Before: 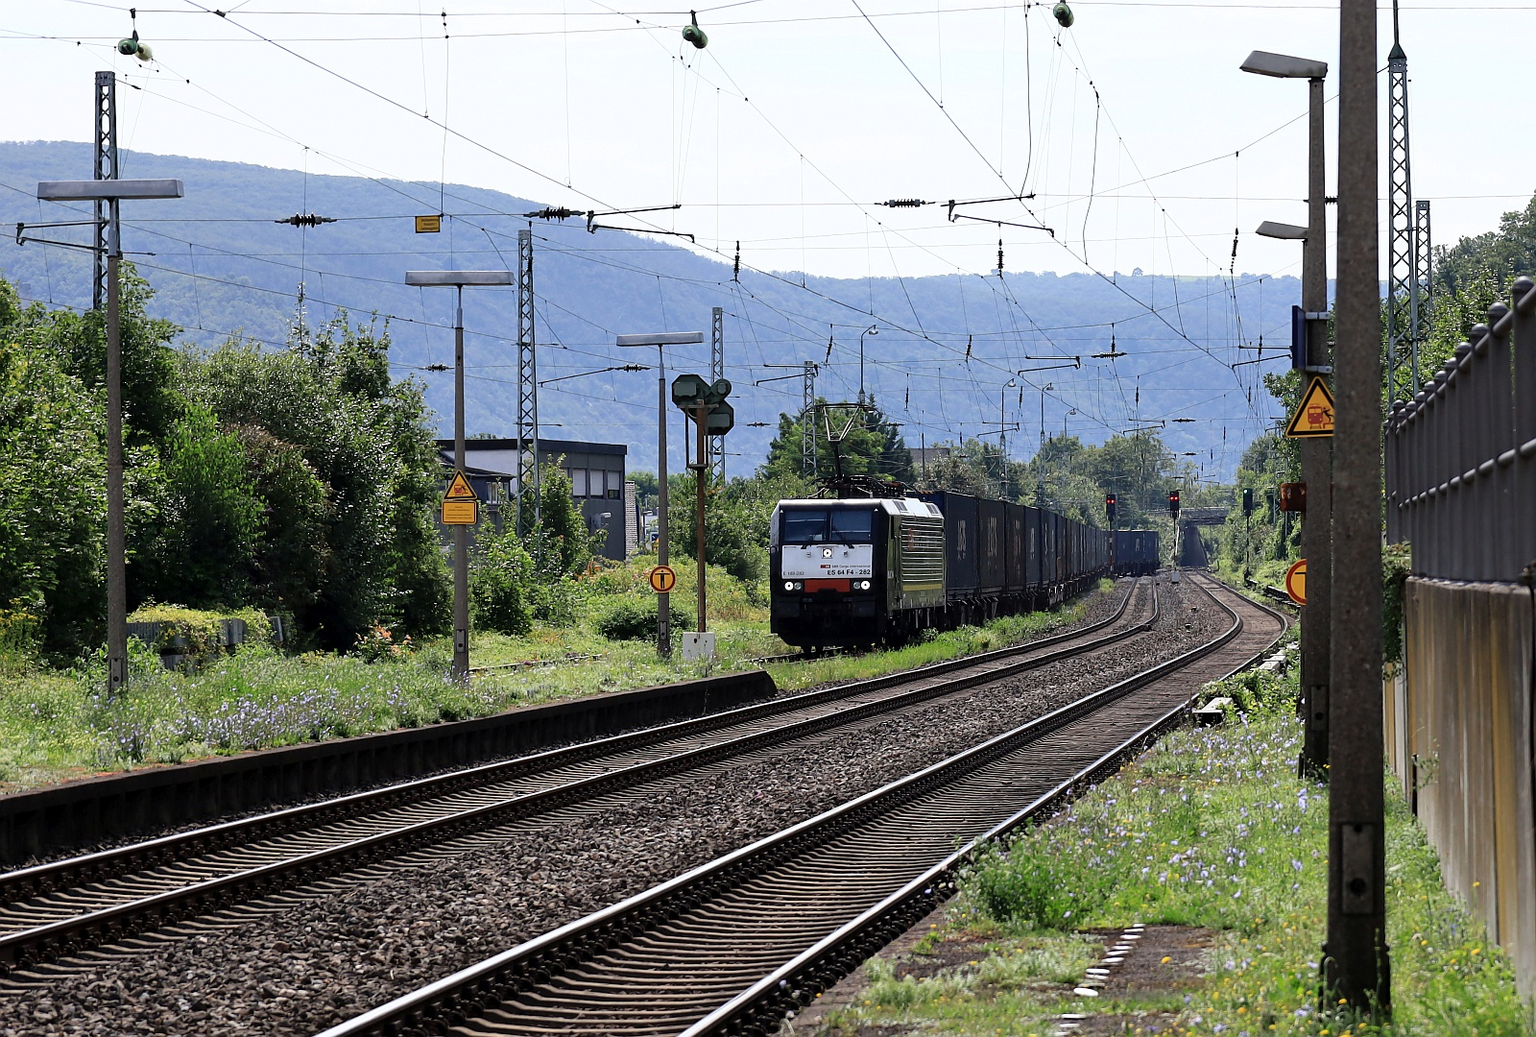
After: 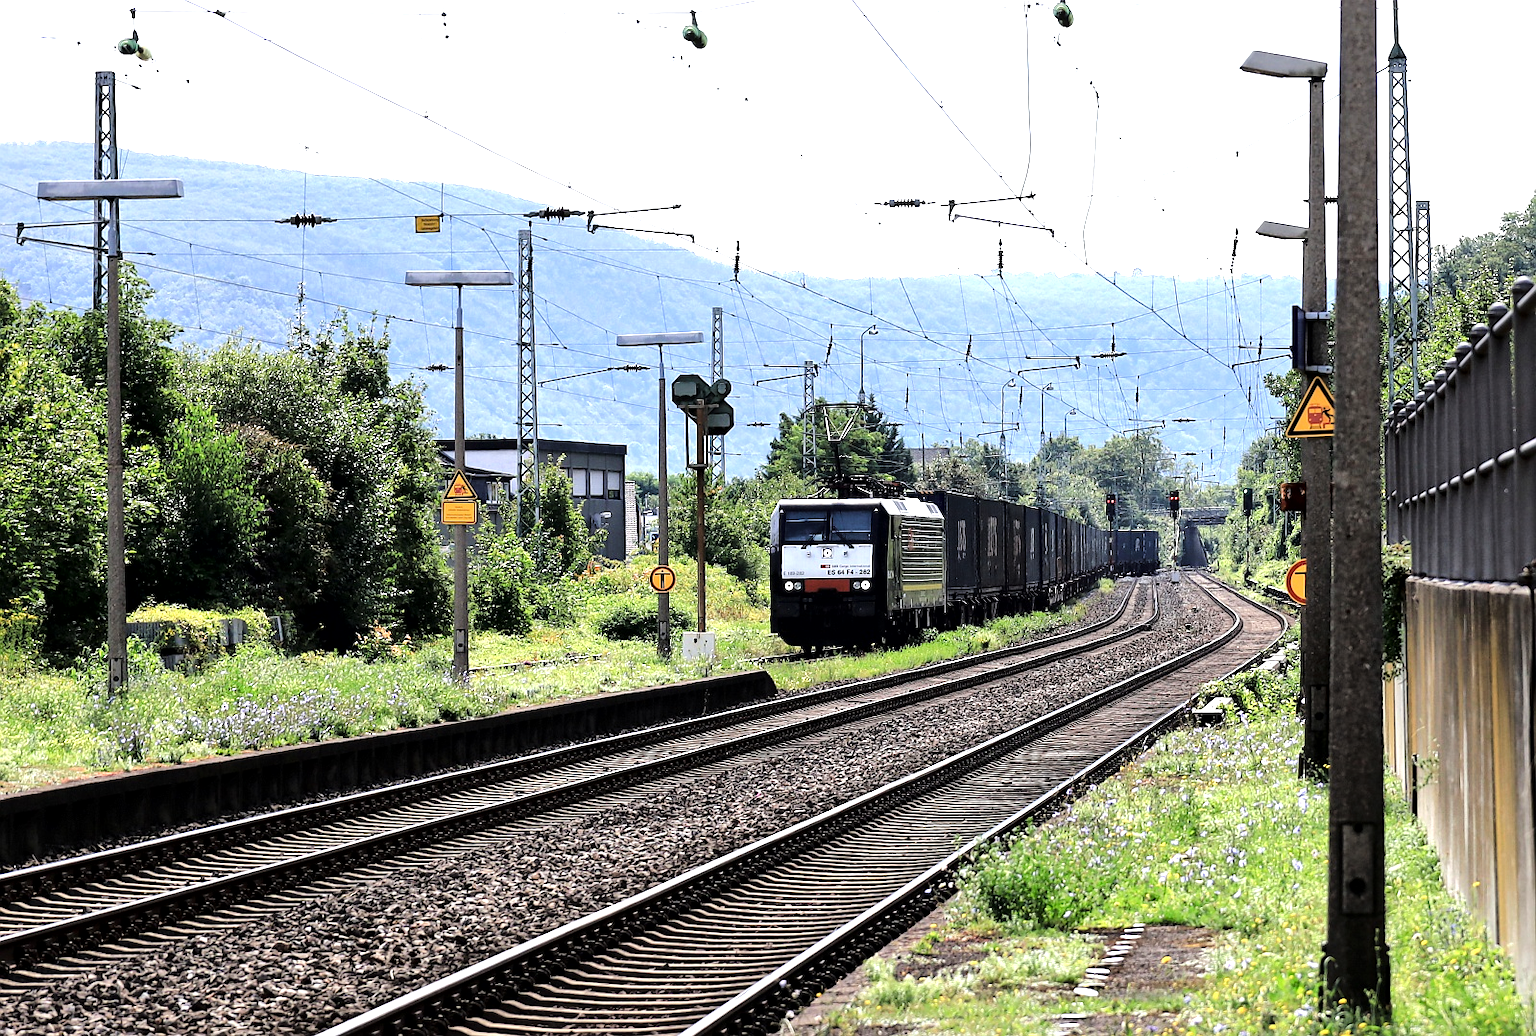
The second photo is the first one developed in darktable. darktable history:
tone curve: curves: ch0 [(0.003, 0) (0.066, 0.031) (0.16, 0.089) (0.269, 0.218) (0.395, 0.408) (0.517, 0.56) (0.684, 0.734) (0.791, 0.814) (1, 1)]; ch1 [(0, 0) (0.164, 0.115) (0.337, 0.332) (0.39, 0.398) (0.464, 0.461) (0.501, 0.5) (0.507, 0.5) (0.534, 0.532) (0.577, 0.59) (0.652, 0.681) (0.733, 0.764) (0.819, 0.823) (1, 1)]; ch2 [(0, 0) (0.337, 0.382) (0.464, 0.476) (0.501, 0.5) (0.527, 0.54) (0.551, 0.565) (0.628, 0.632) (0.689, 0.686) (1, 1)], color space Lab, linked channels, preserve colors none
local contrast: mode bilateral grid, contrast 19, coarseness 50, detail 148%, midtone range 0.2
exposure: black level correction 0, exposure 0.932 EV, compensate highlight preservation false
